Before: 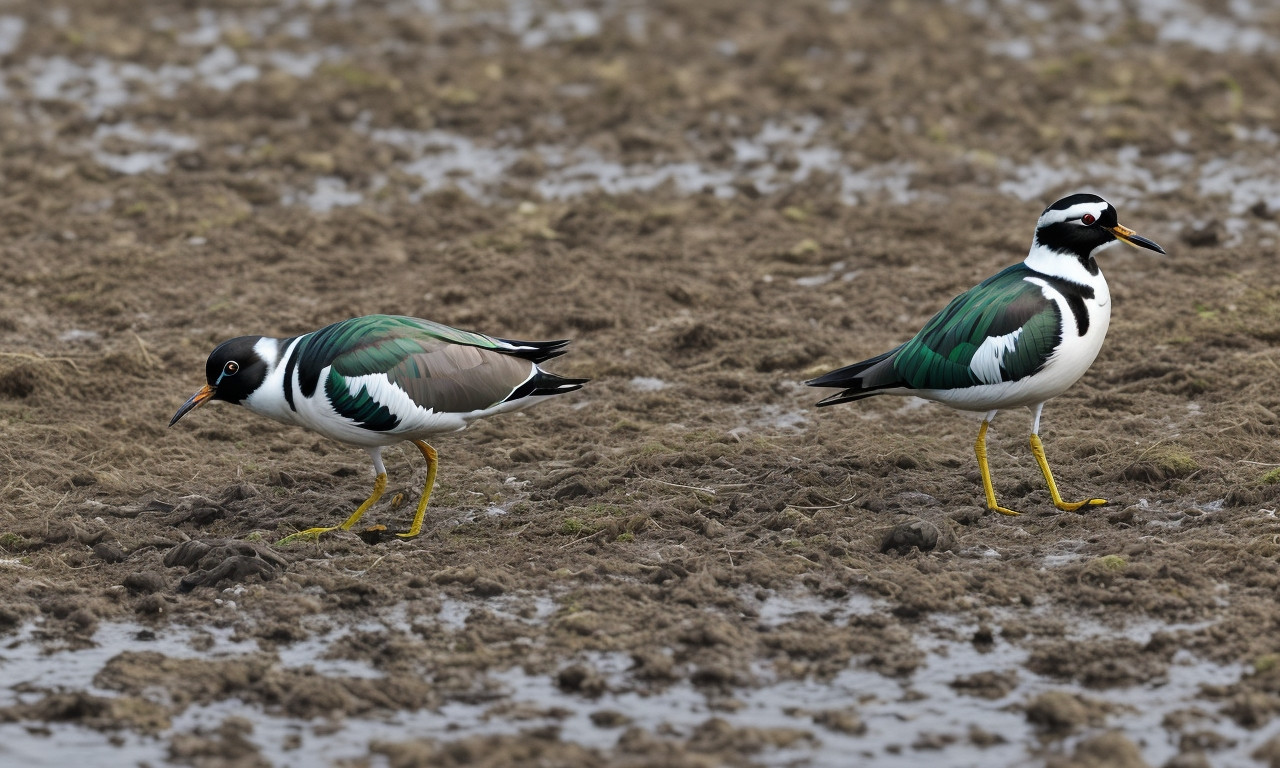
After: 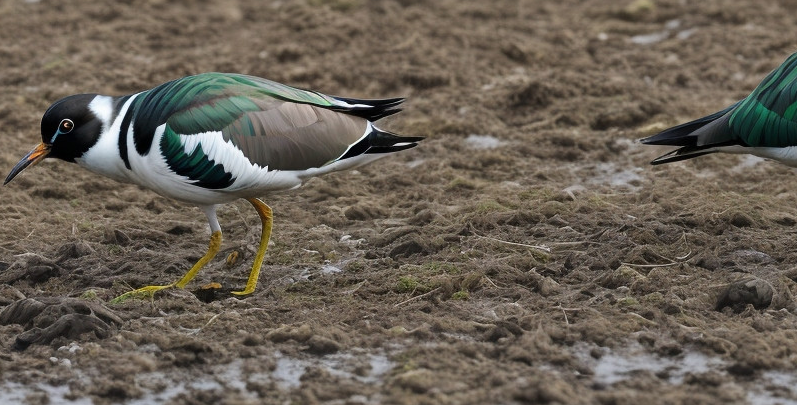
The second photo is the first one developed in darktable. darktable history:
crop: left 12.948%, top 31.568%, right 24.765%, bottom 15.695%
exposure: compensate highlight preservation false
